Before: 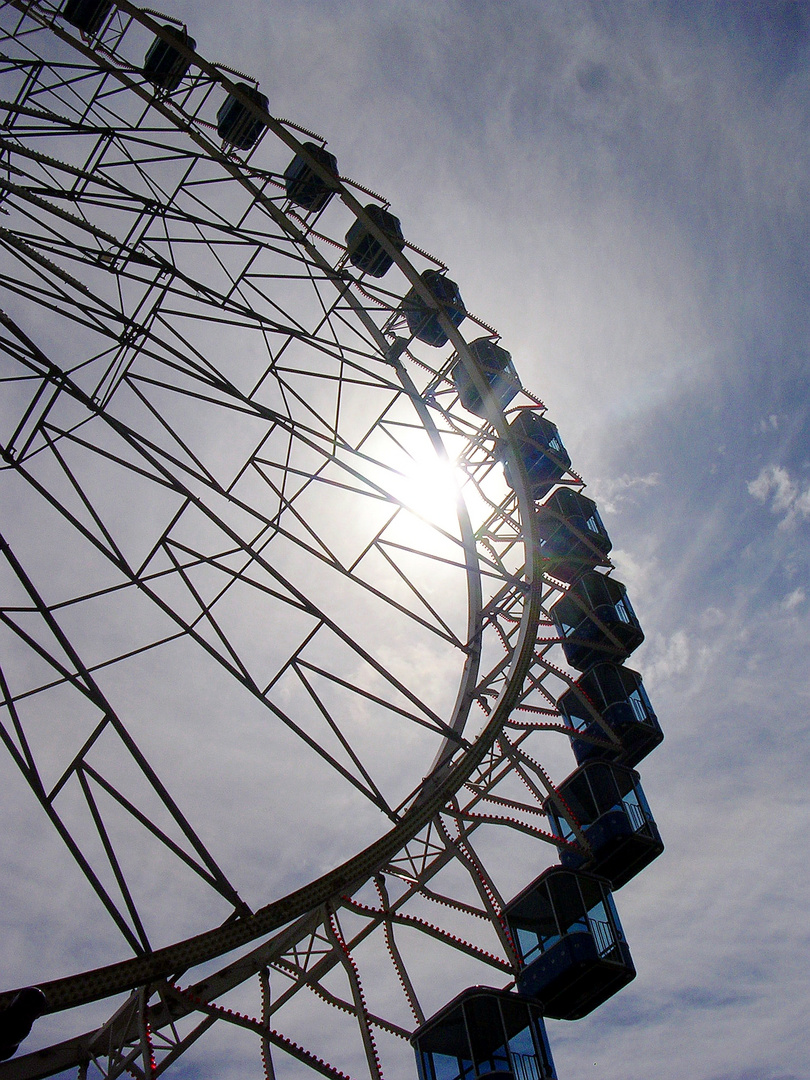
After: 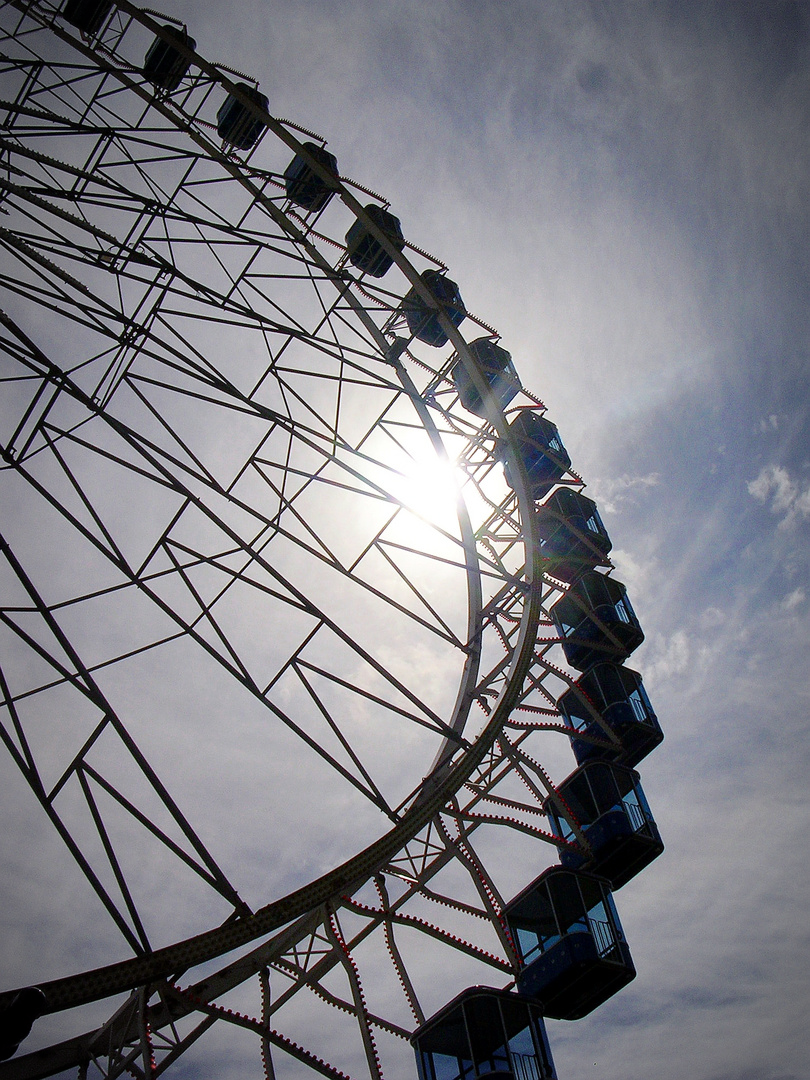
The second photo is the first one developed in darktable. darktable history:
vignetting: automatic ratio true
contrast brightness saturation: contrast 0.071
